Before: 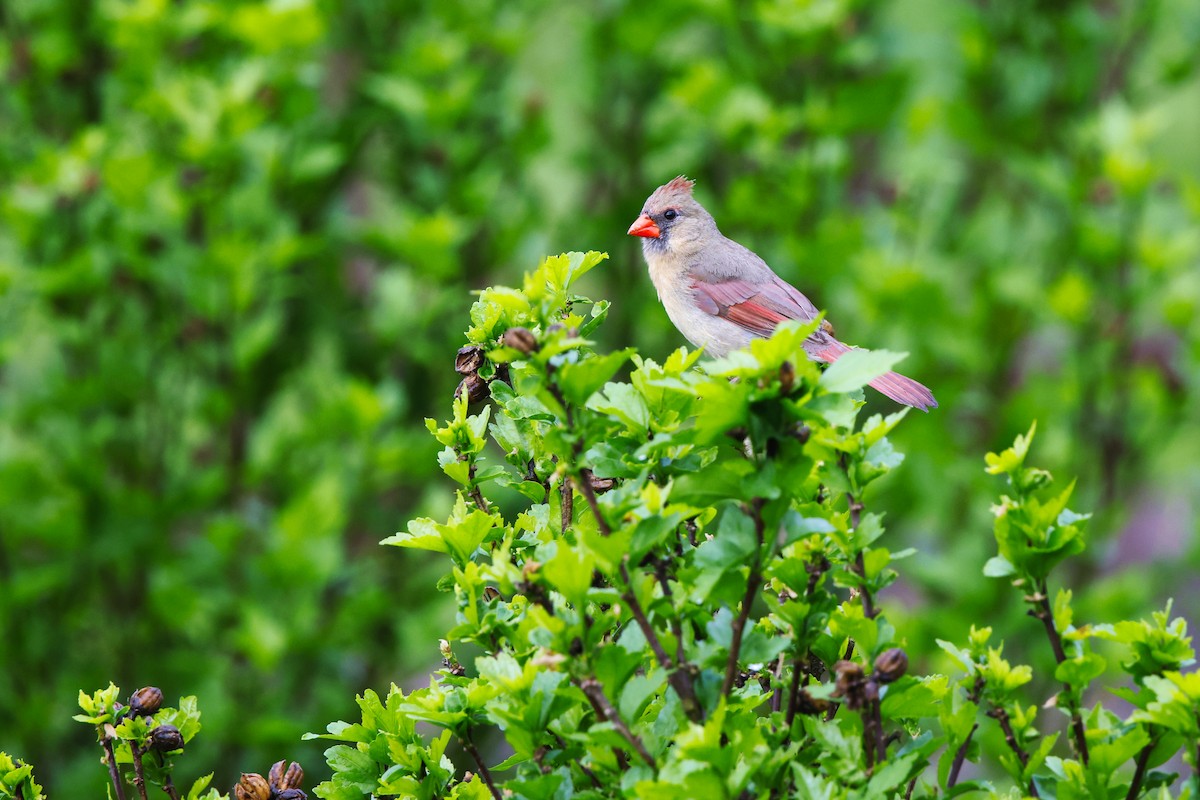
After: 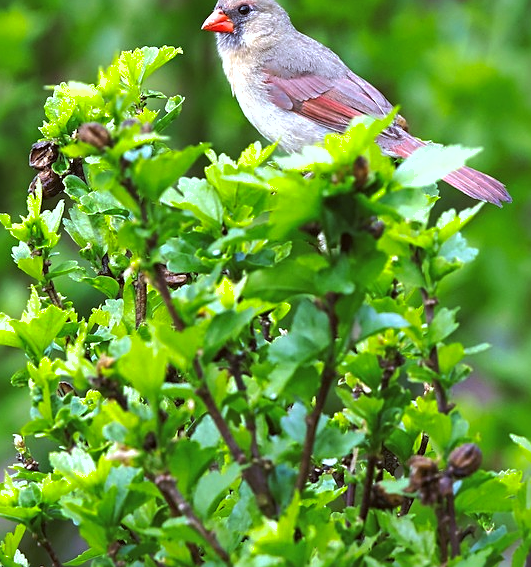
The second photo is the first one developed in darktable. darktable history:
crop: left 35.575%, top 25.736%, right 20.112%, bottom 3.358%
exposure: exposure 0.57 EV, compensate highlight preservation false
color correction: highlights a* -3.05, highlights b* -6.94, shadows a* 2.97, shadows b* 5.35
contrast brightness saturation: contrast -0.106
shadows and highlights: on, module defaults
levels: levels [0.029, 0.545, 0.971]
sharpen: on, module defaults
